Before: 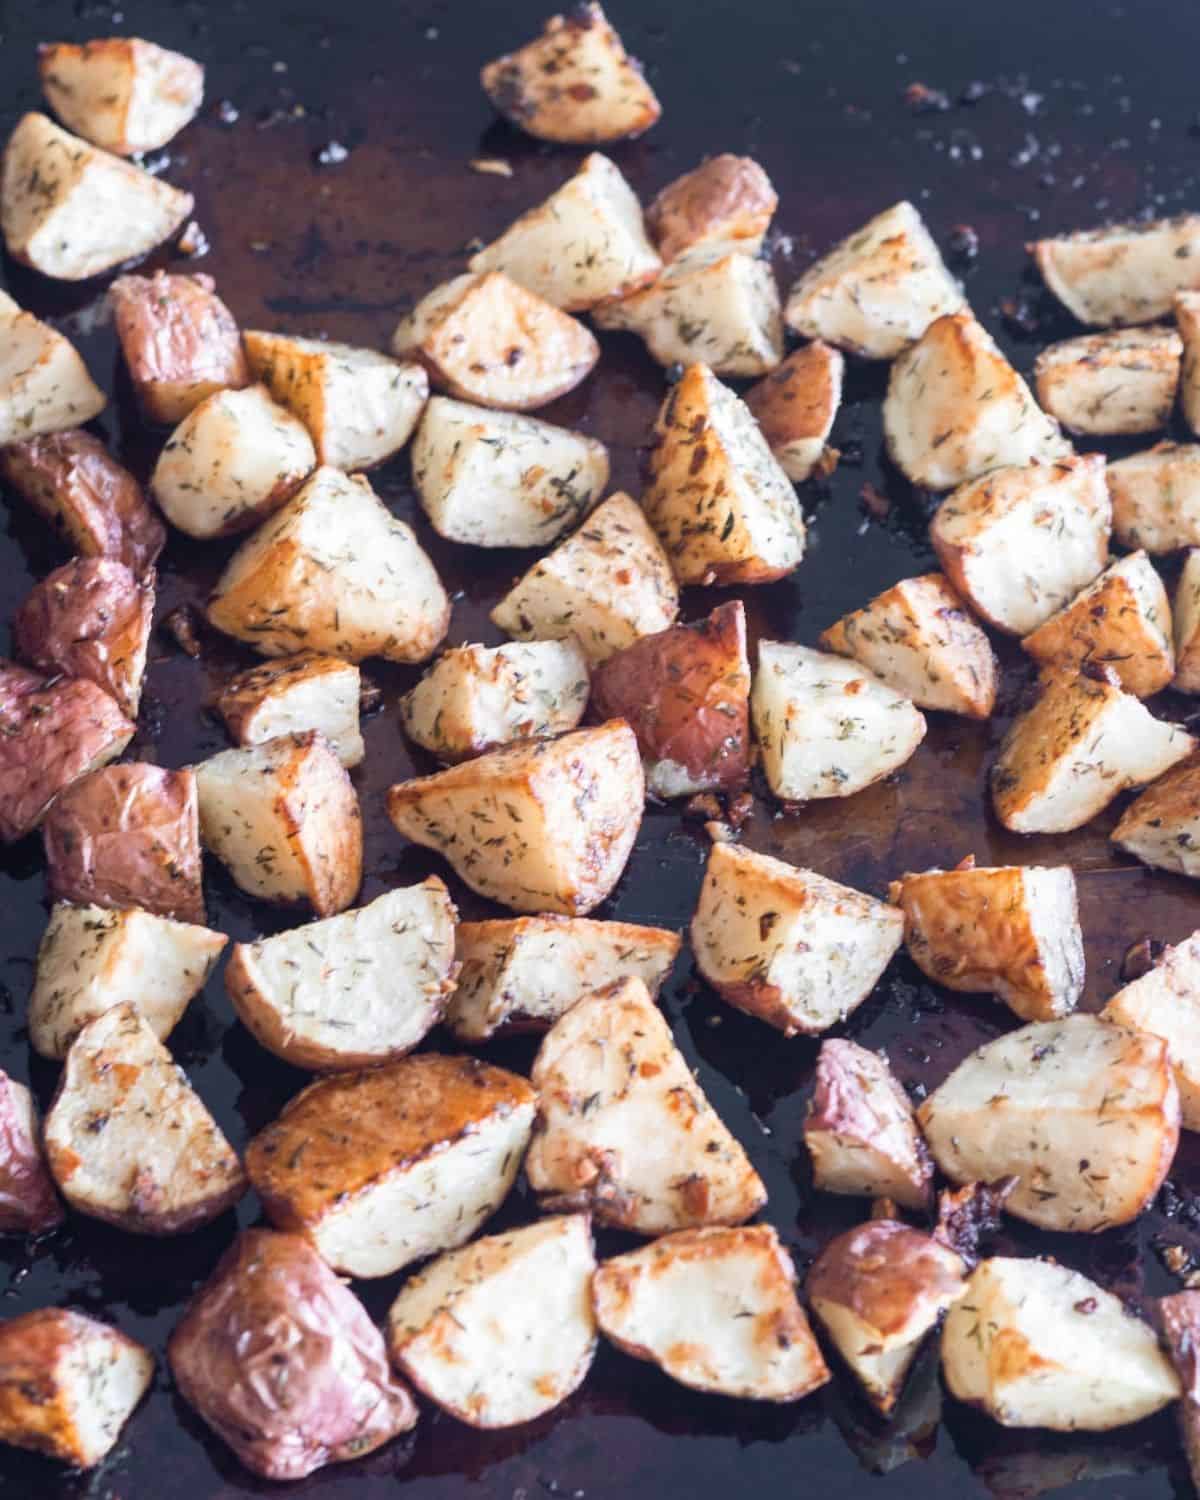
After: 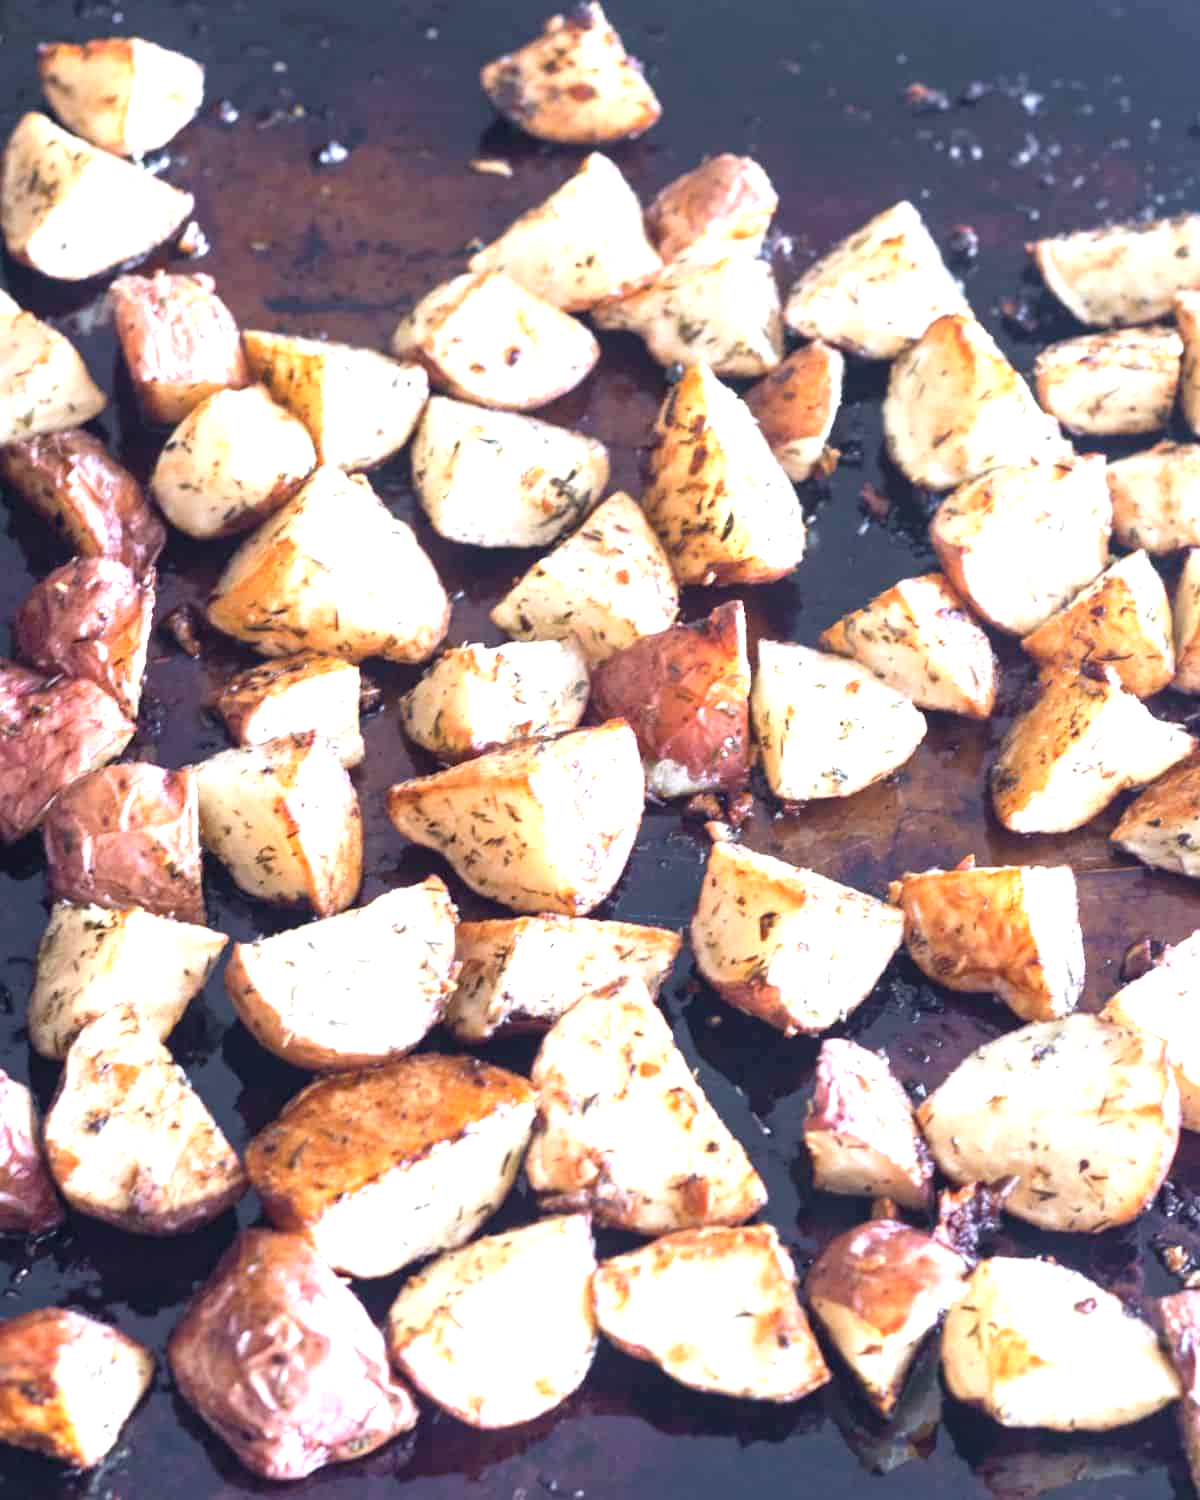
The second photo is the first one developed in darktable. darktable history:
exposure: exposure 1 EV, compensate highlight preservation false
shadows and highlights: radius 331.84, shadows 53.55, highlights -100, compress 94.63%, highlights color adjustment 73.23%, soften with gaussian
